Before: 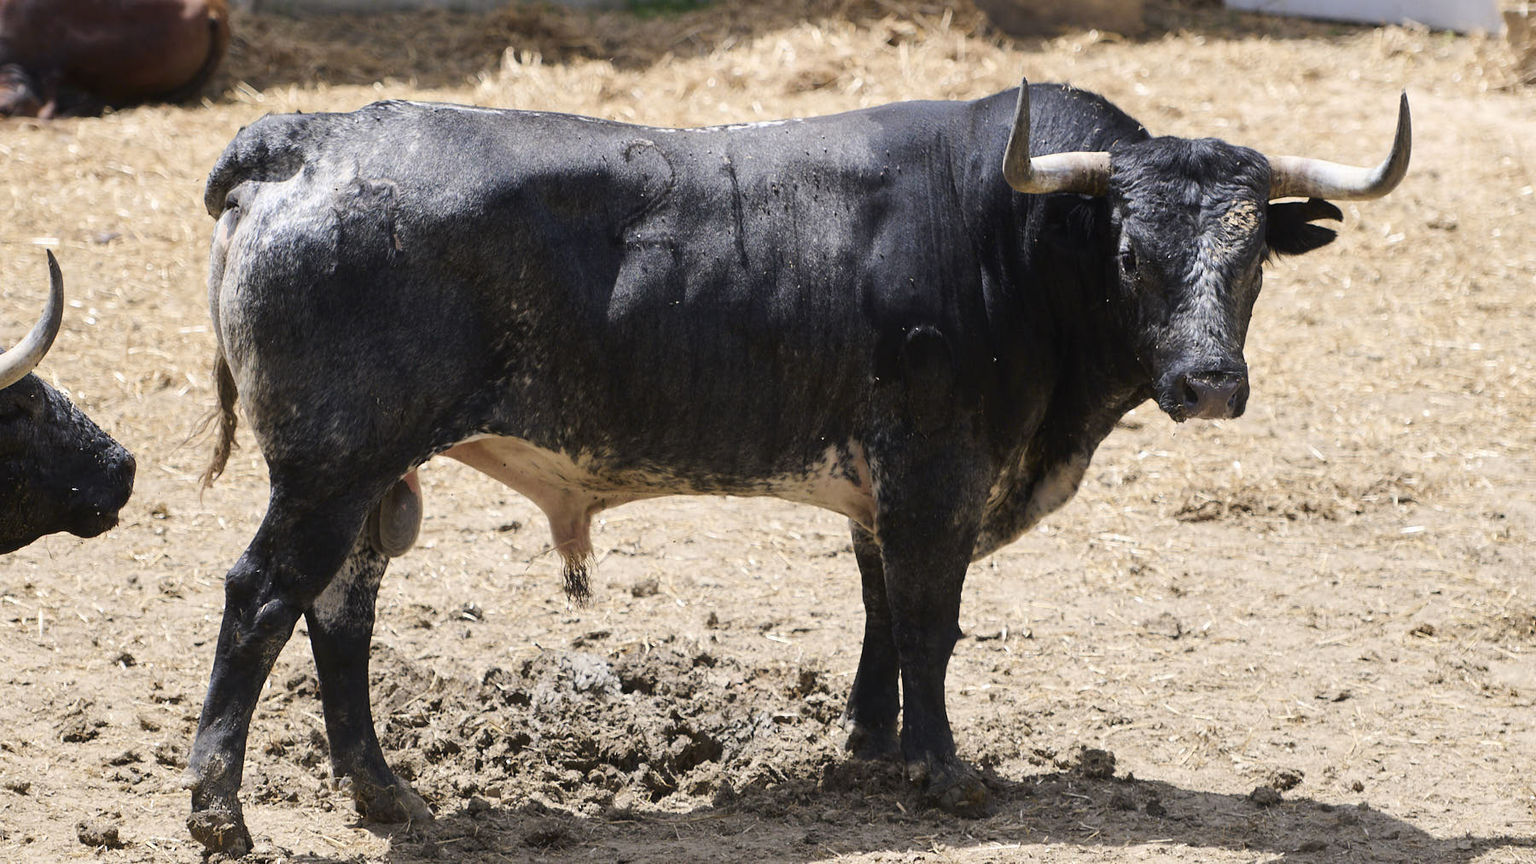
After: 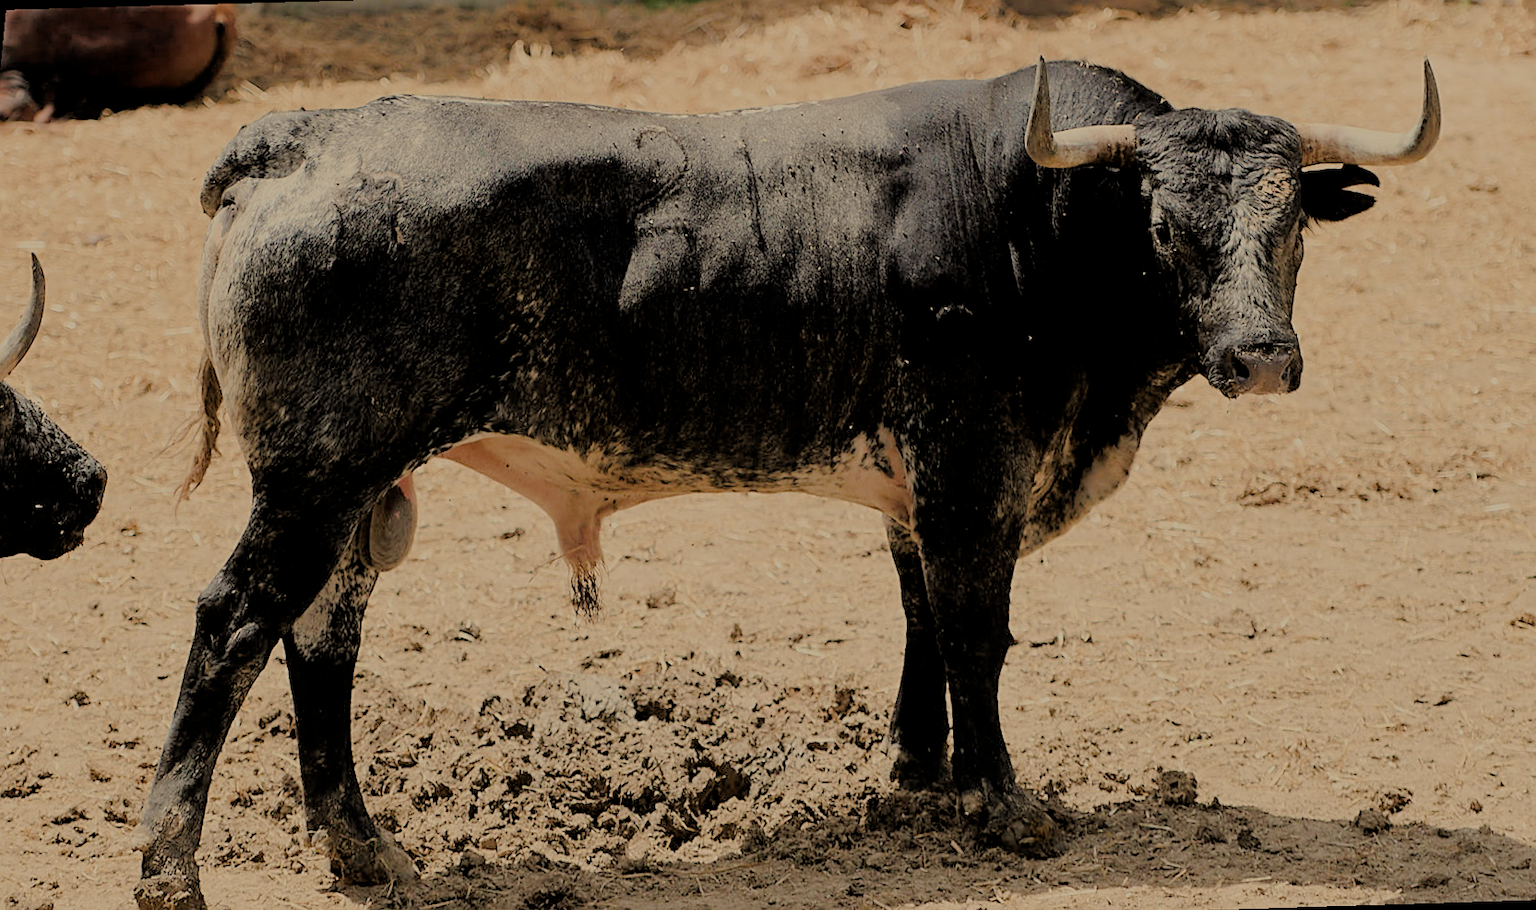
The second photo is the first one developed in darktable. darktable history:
sharpen: on, module defaults
filmic rgb: black relative exposure -4.42 EV, white relative exposure 6.58 EV, hardness 1.85, contrast 0.5
white balance: red 1.08, blue 0.791
rotate and perspective: rotation -1.68°, lens shift (vertical) -0.146, crop left 0.049, crop right 0.912, crop top 0.032, crop bottom 0.96
